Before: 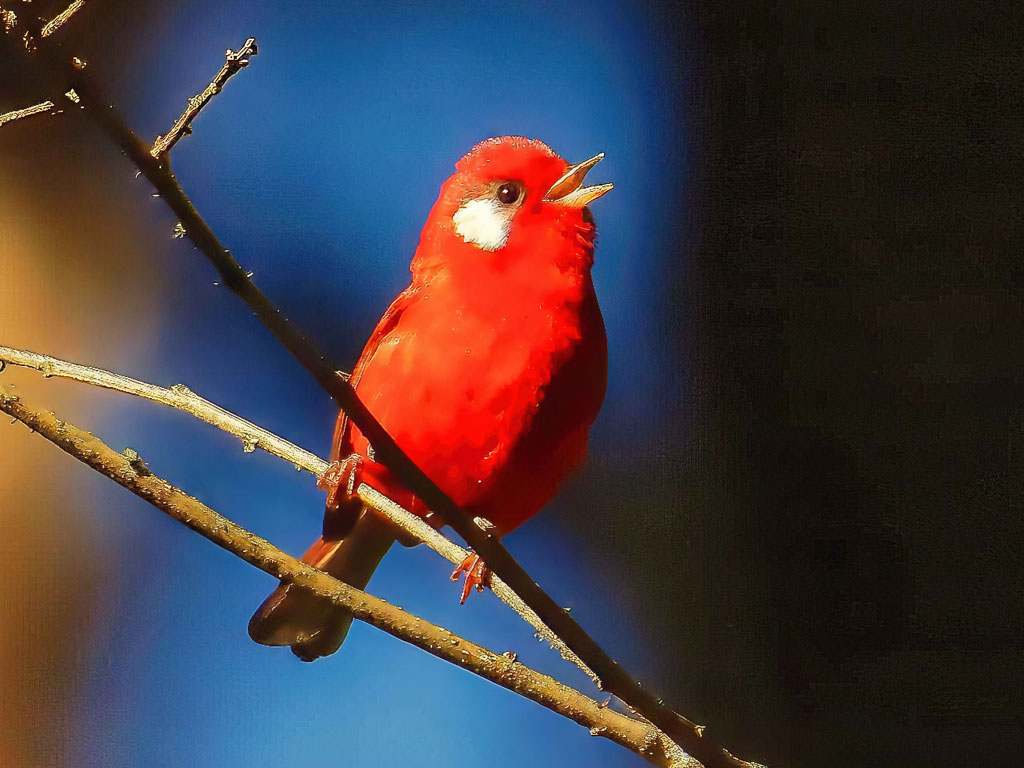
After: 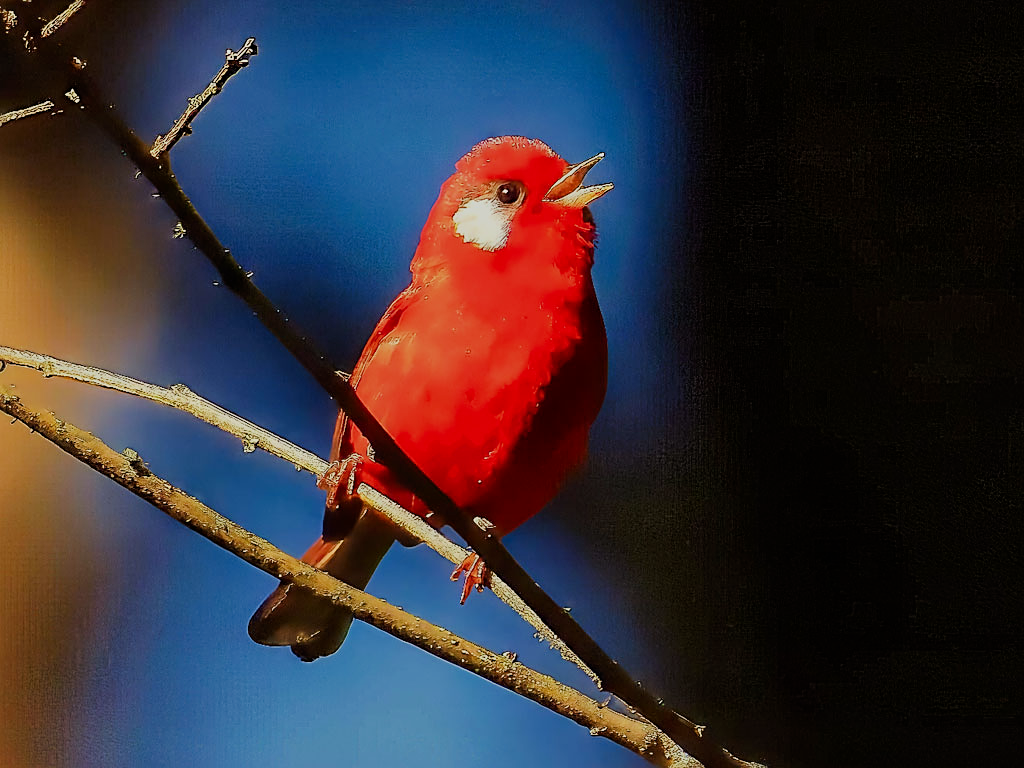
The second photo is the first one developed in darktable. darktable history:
contrast brightness saturation: contrast 0.034, brightness -0.037
sharpen: on, module defaults
filmic rgb: black relative exposure -7.65 EV, white relative exposure 4.56 EV, threshold 5.96 EV, hardness 3.61, enable highlight reconstruction true
